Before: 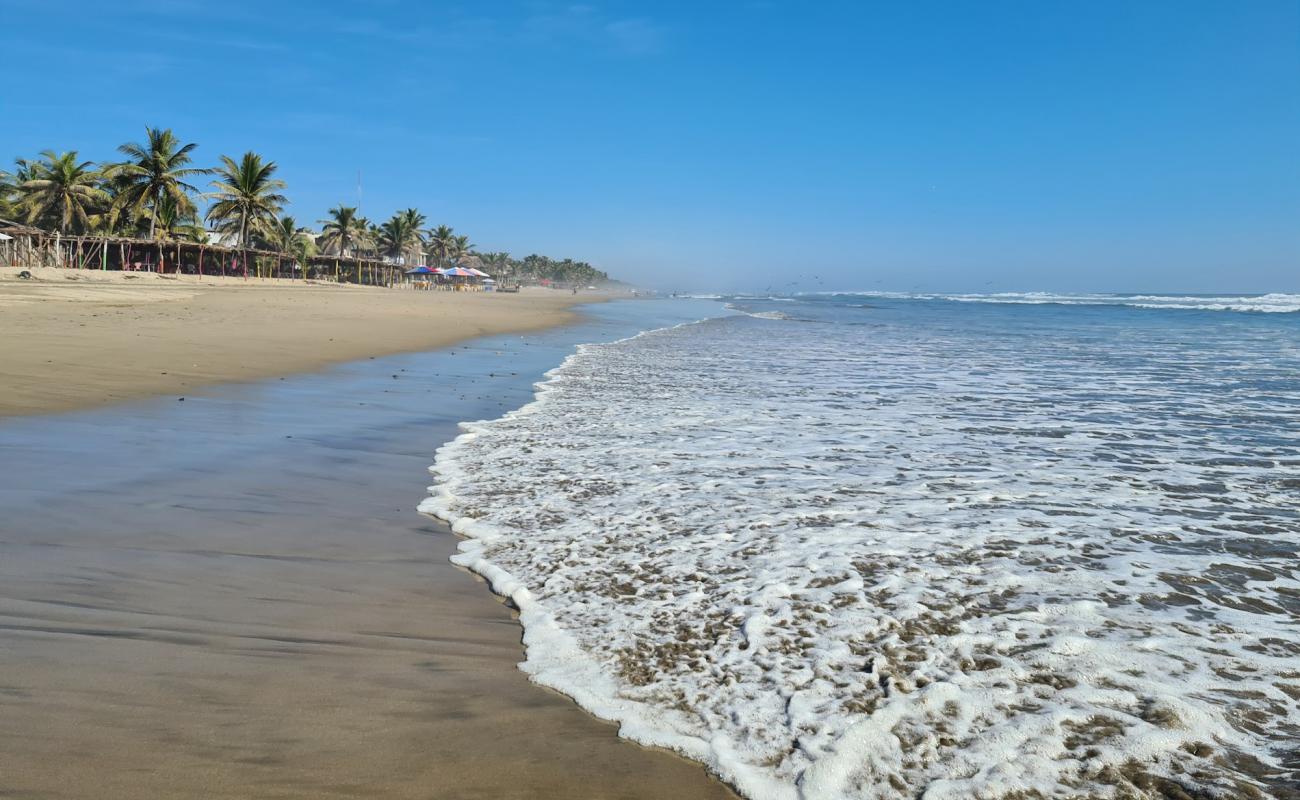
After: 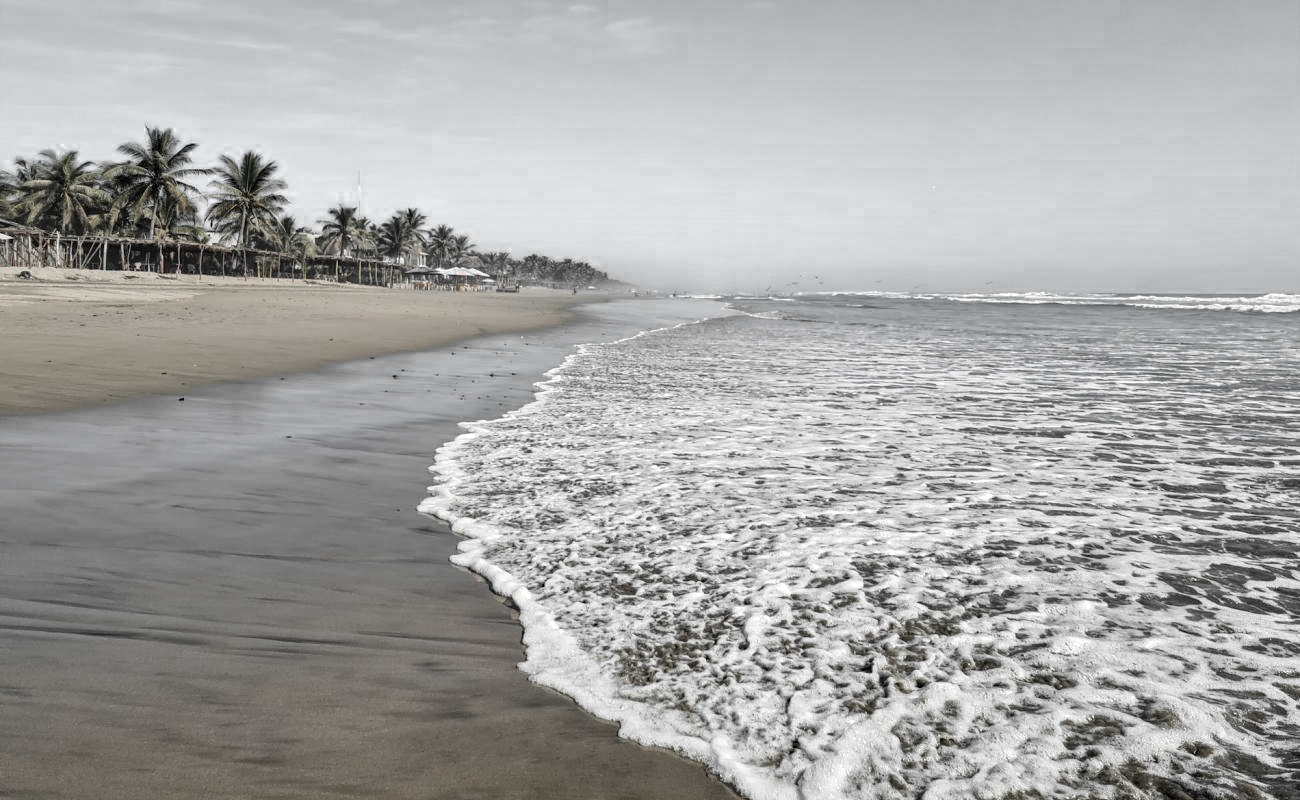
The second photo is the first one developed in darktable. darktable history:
color zones: curves: ch0 [(0, 0.613) (0.01, 0.613) (0.245, 0.448) (0.498, 0.529) (0.642, 0.665) (0.879, 0.777) (0.99, 0.613)]; ch1 [(0, 0.035) (0.121, 0.189) (0.259, 0.197) (0.415, 0.061) (0.589, 0.022) (0.732, 0.022) (0.857, 0.026) (0.991, 0.053)]
local contrast: on, module defaults
haze removal: compatibility mode true, adaptive false
